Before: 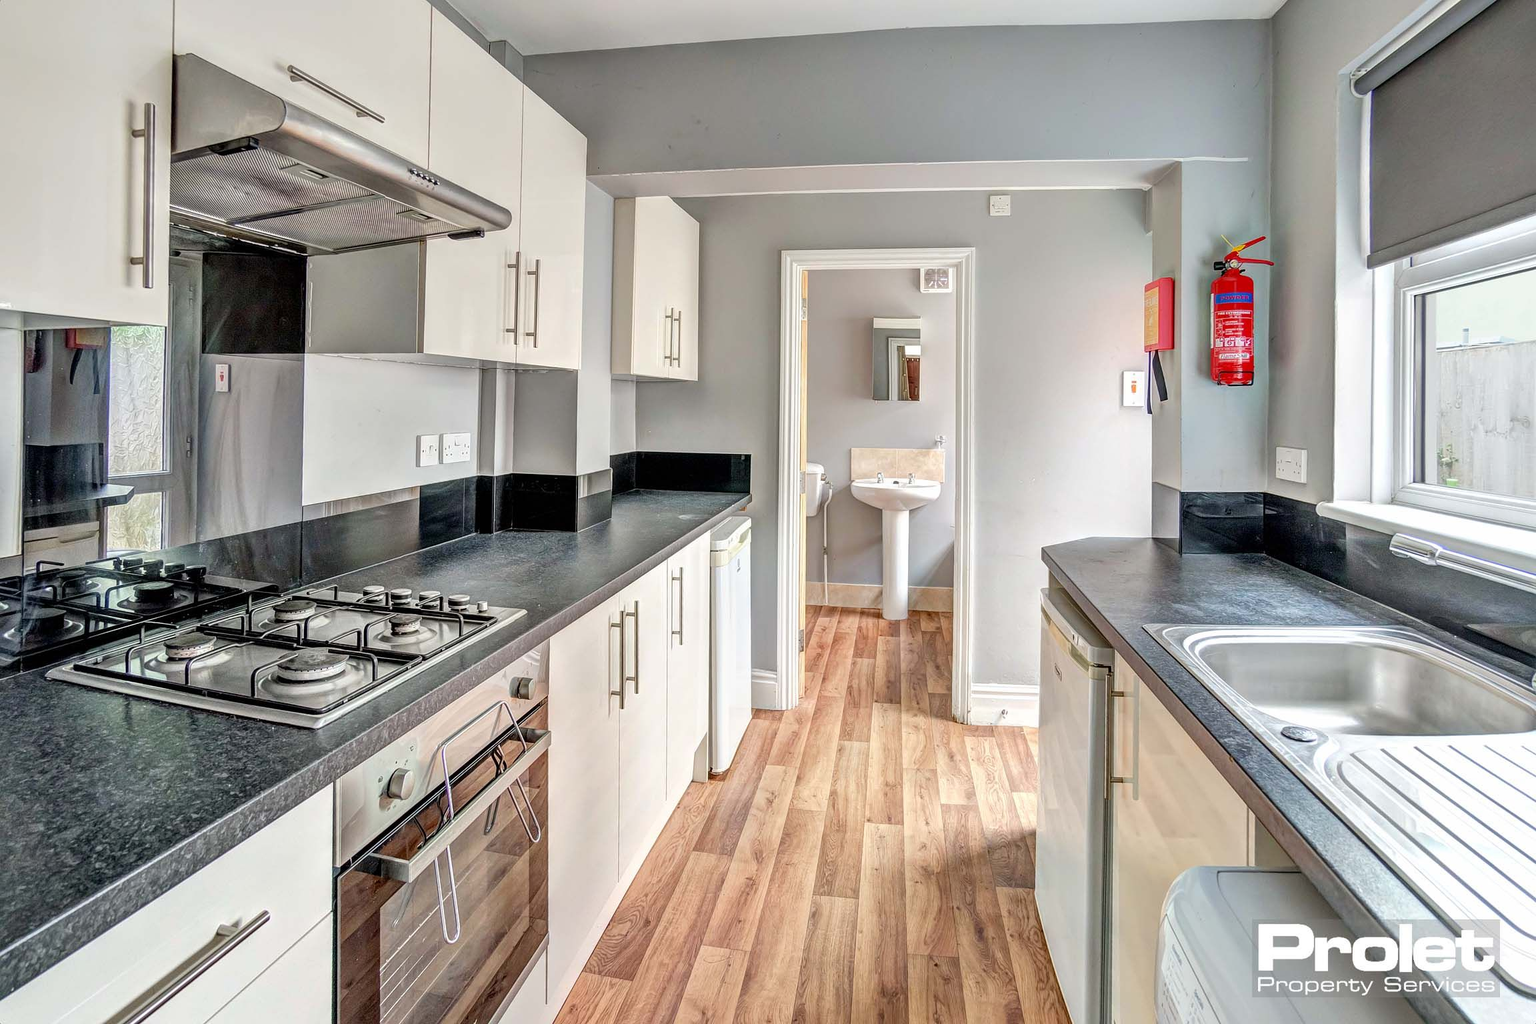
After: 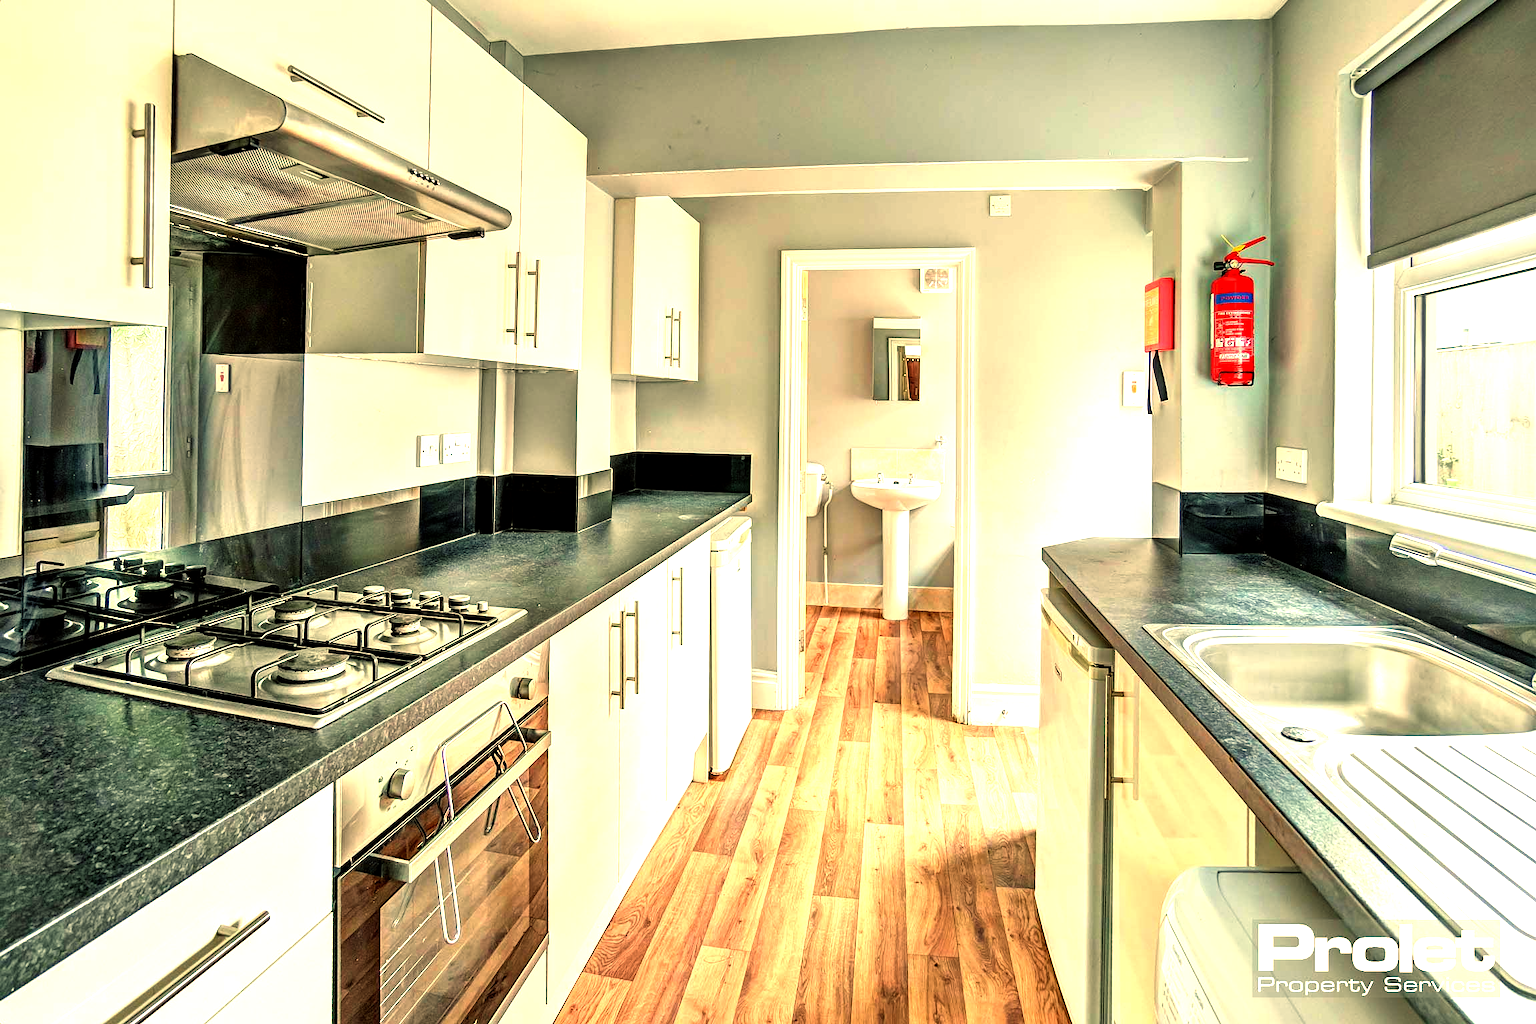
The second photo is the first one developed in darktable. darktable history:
color balance: mode lift, gamma, gain (sRGB), lift [1.014, 0.966, 0.918, 0.87], gamma [0.86, 0.734, 0.918, 0.976], gain [1.063, 1.13, 1.063, 0.86]
exposure: black level correction 0, exposure 0.6 EV, compensate highlight preservation false
